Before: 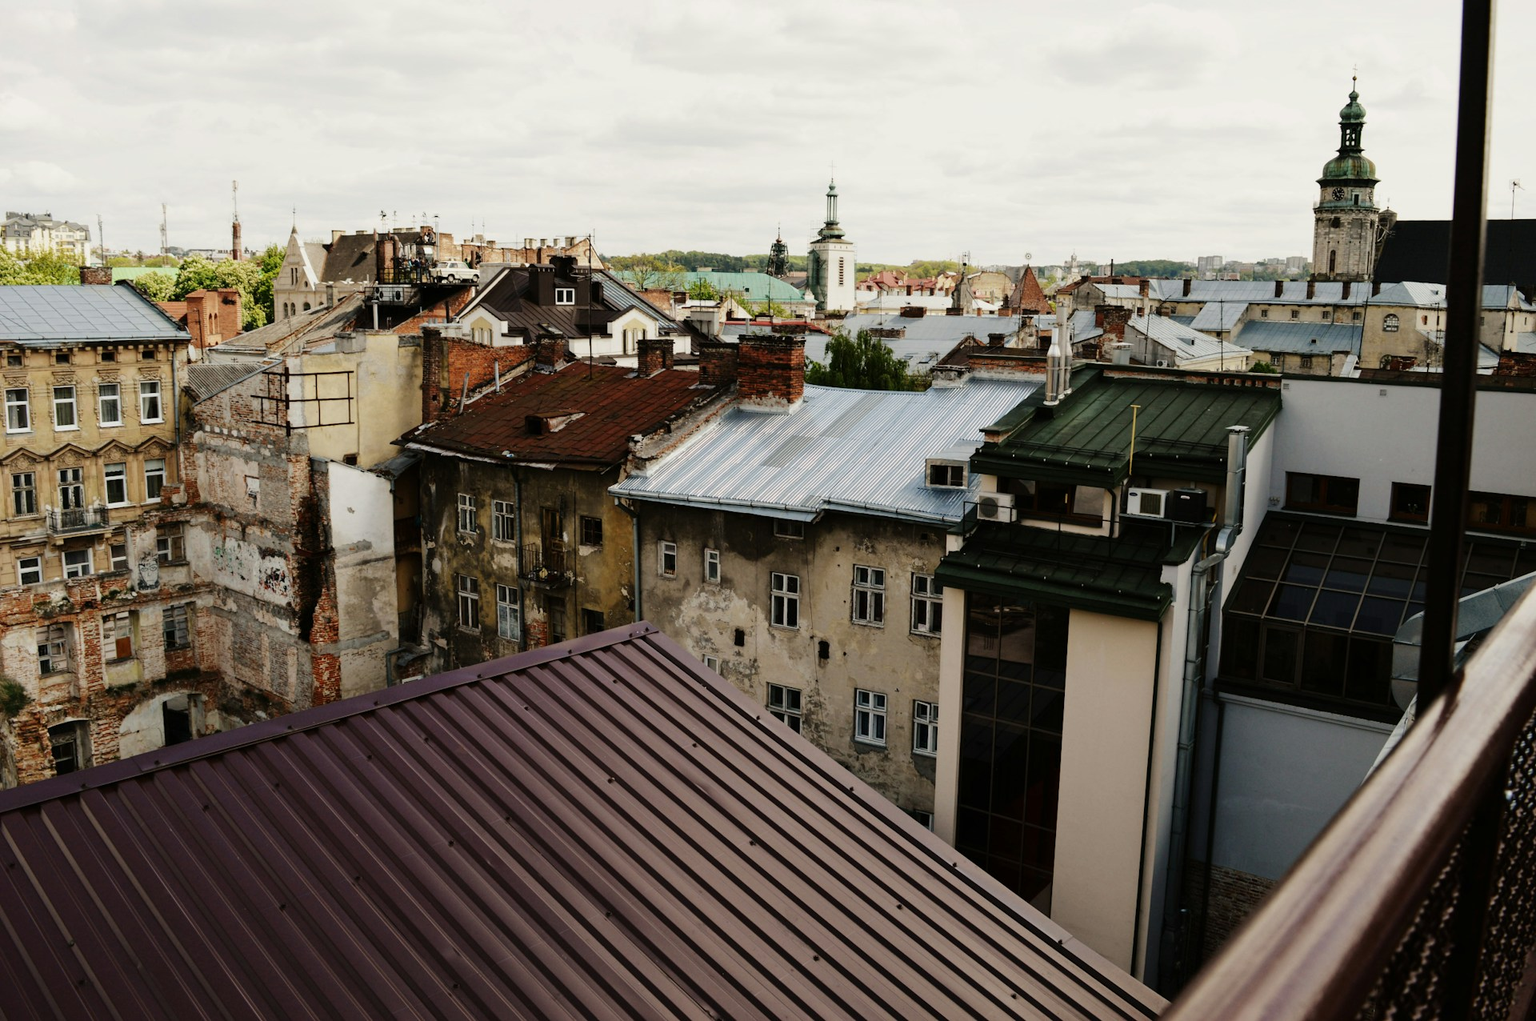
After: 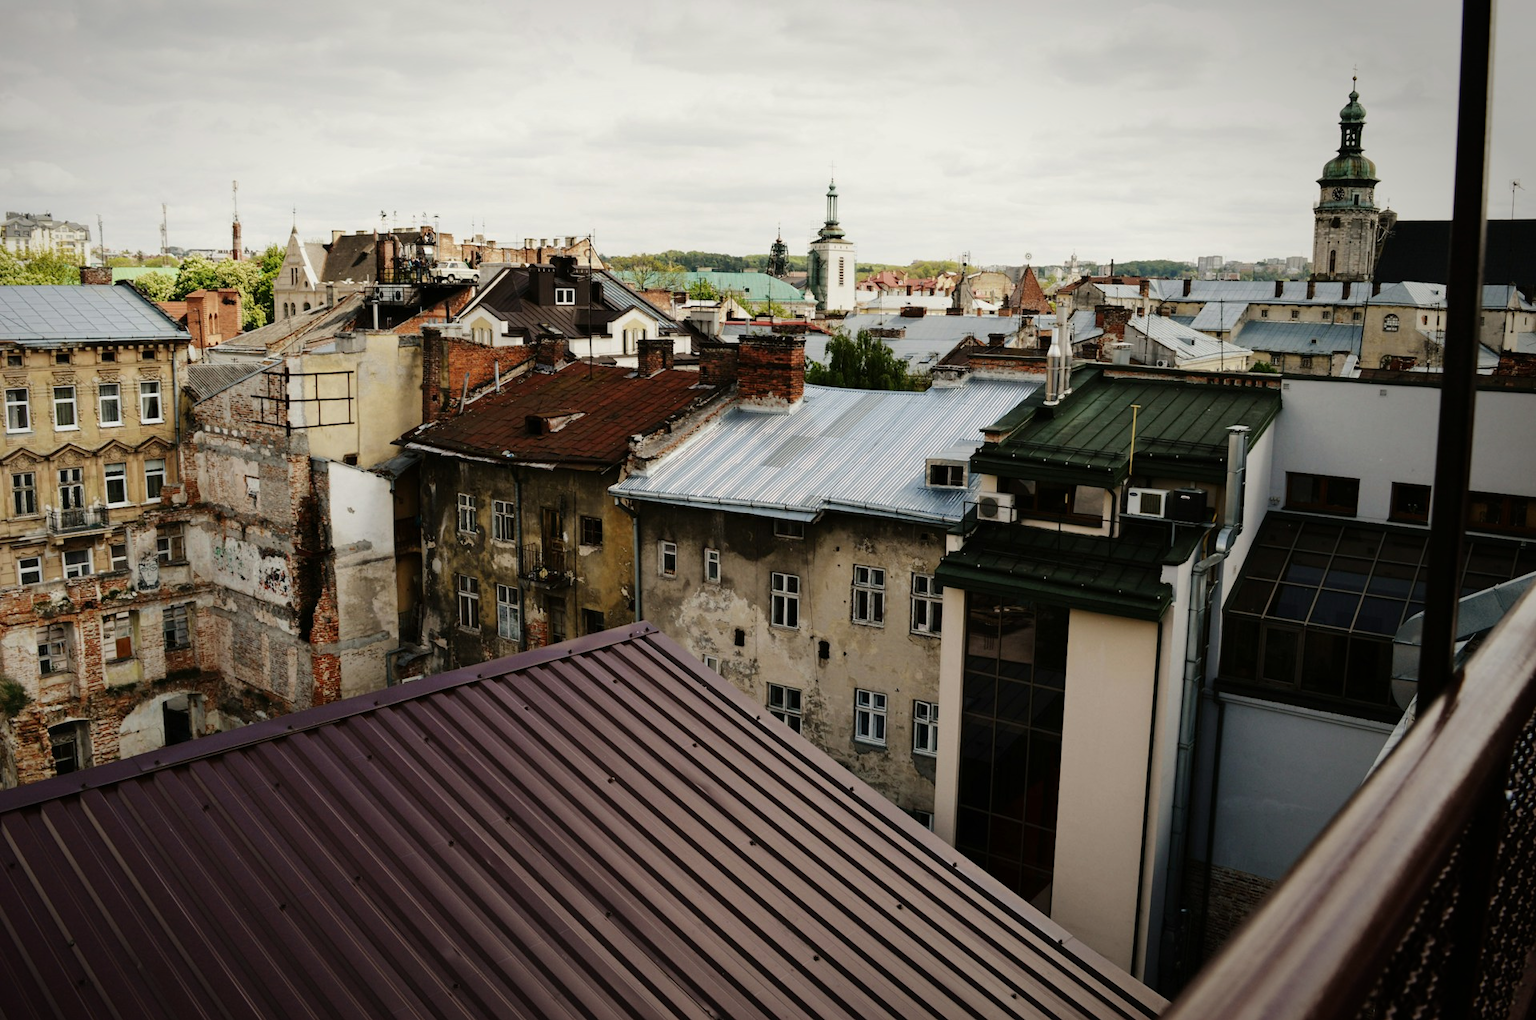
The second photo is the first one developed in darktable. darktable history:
vignetting: fall-off start 79.14%, saturation -0.02, center (-0.118, -0.001), width/height ratio 1.328
